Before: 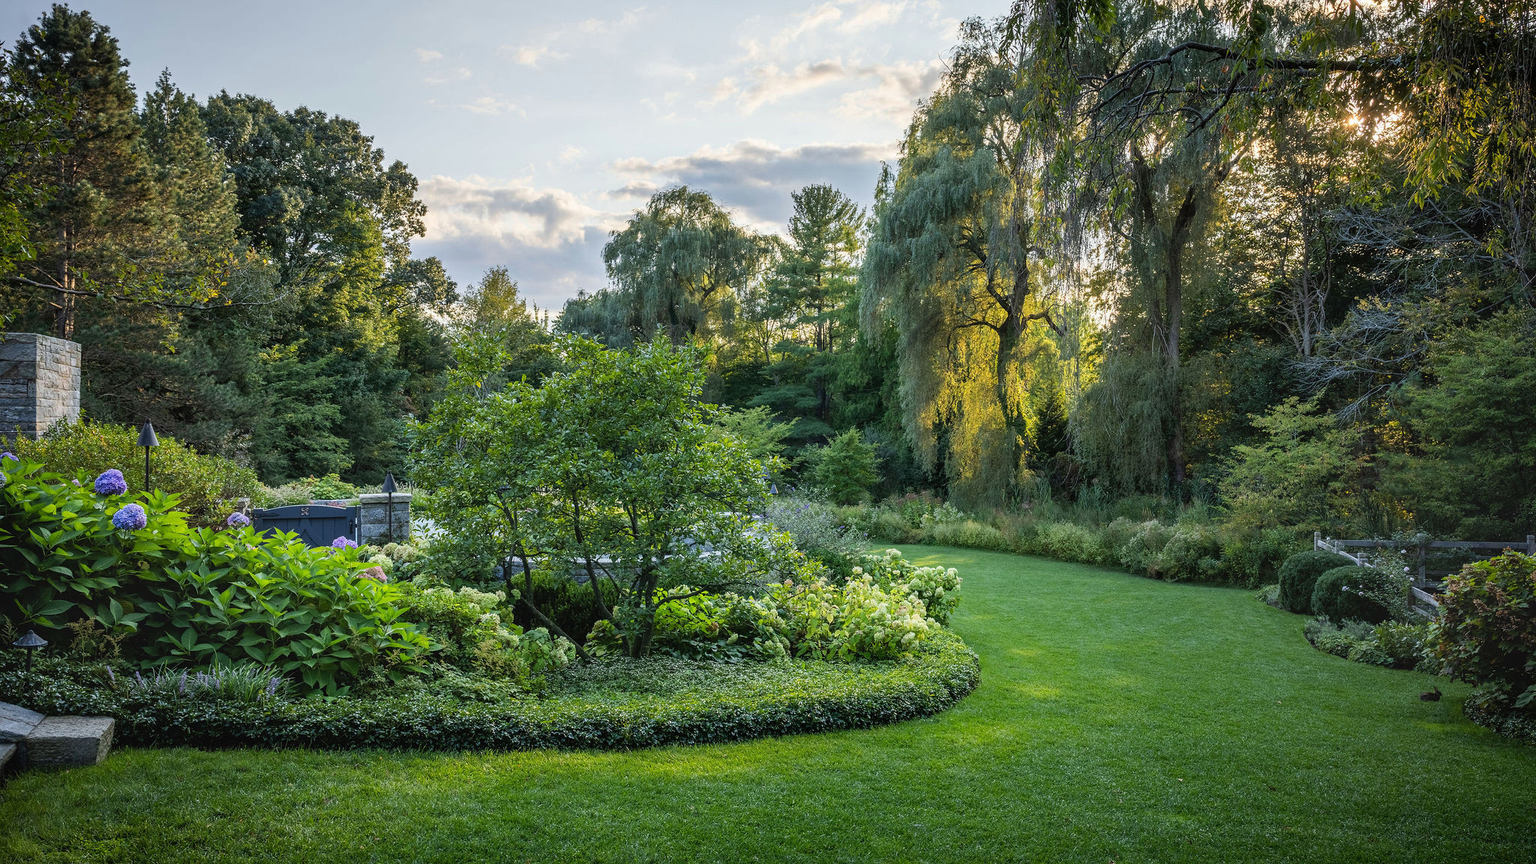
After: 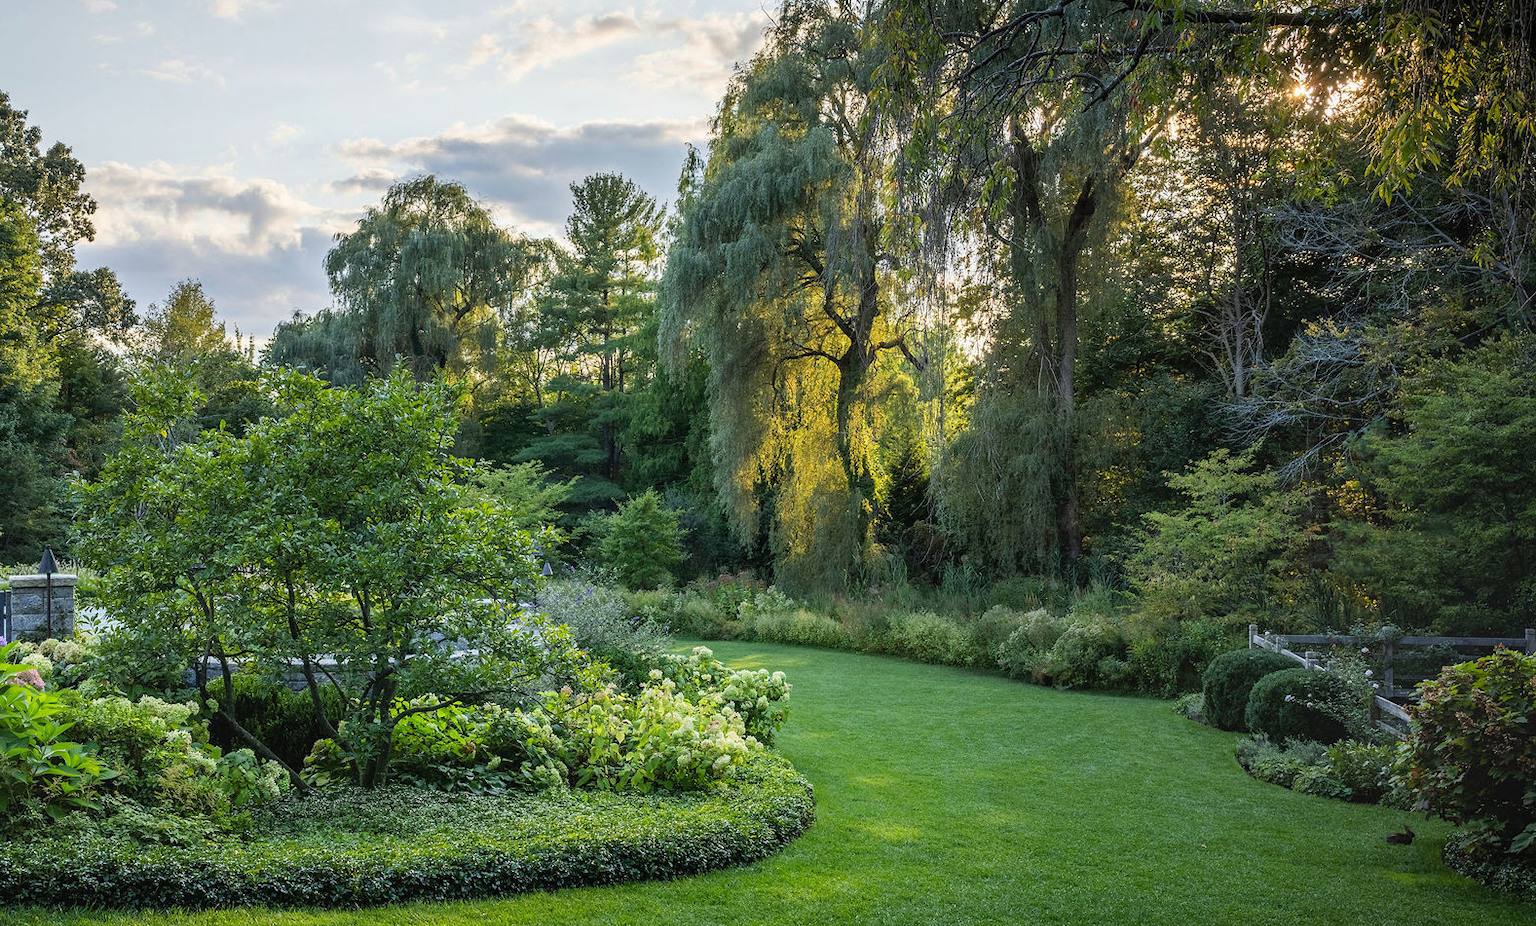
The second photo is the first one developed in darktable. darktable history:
crop: left 22.966%, top 5.908%, bottom 11.539%
